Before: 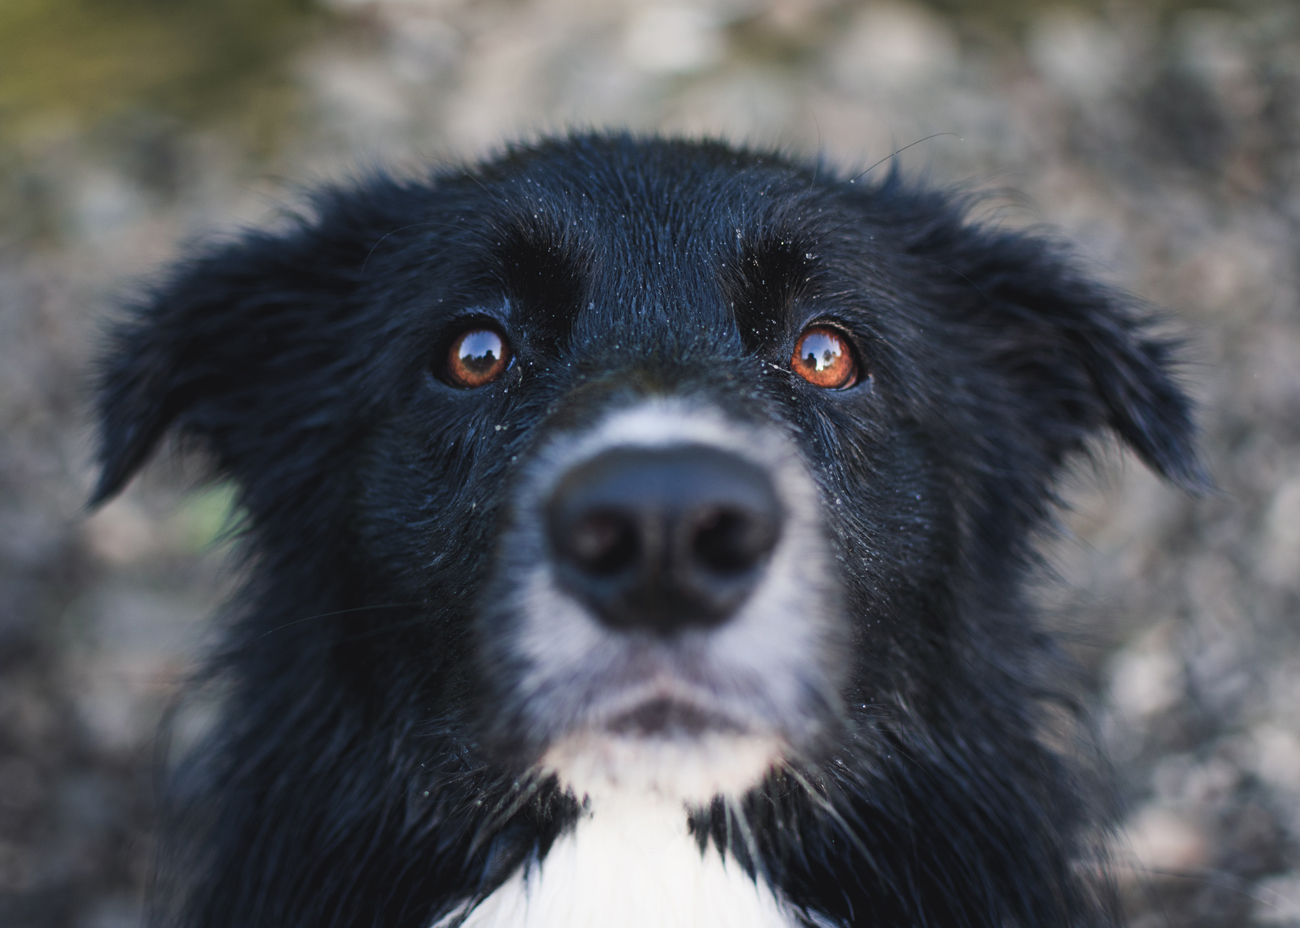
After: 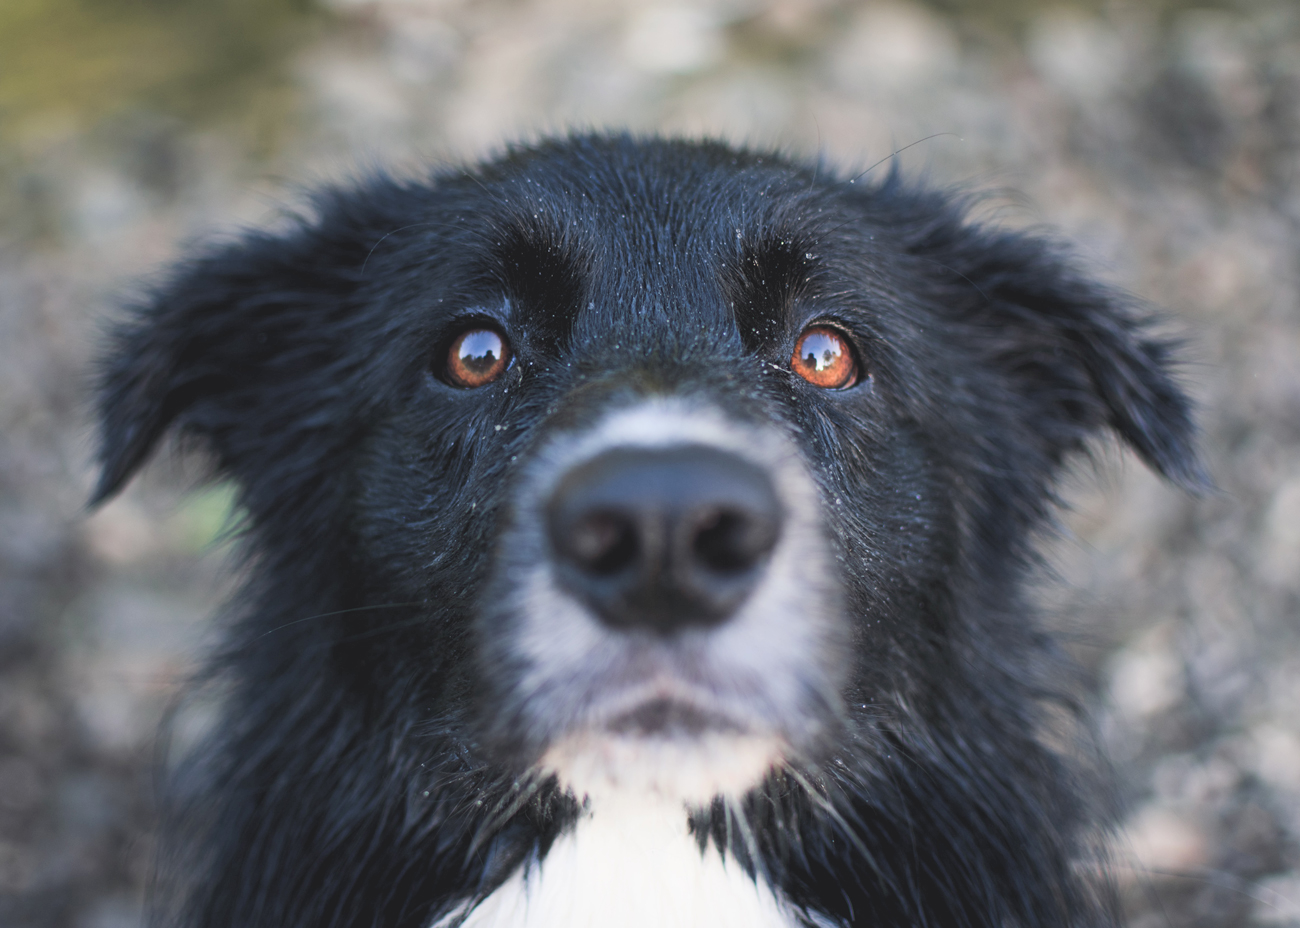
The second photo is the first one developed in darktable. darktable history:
contrast brightness saturation: brightness 0.149
